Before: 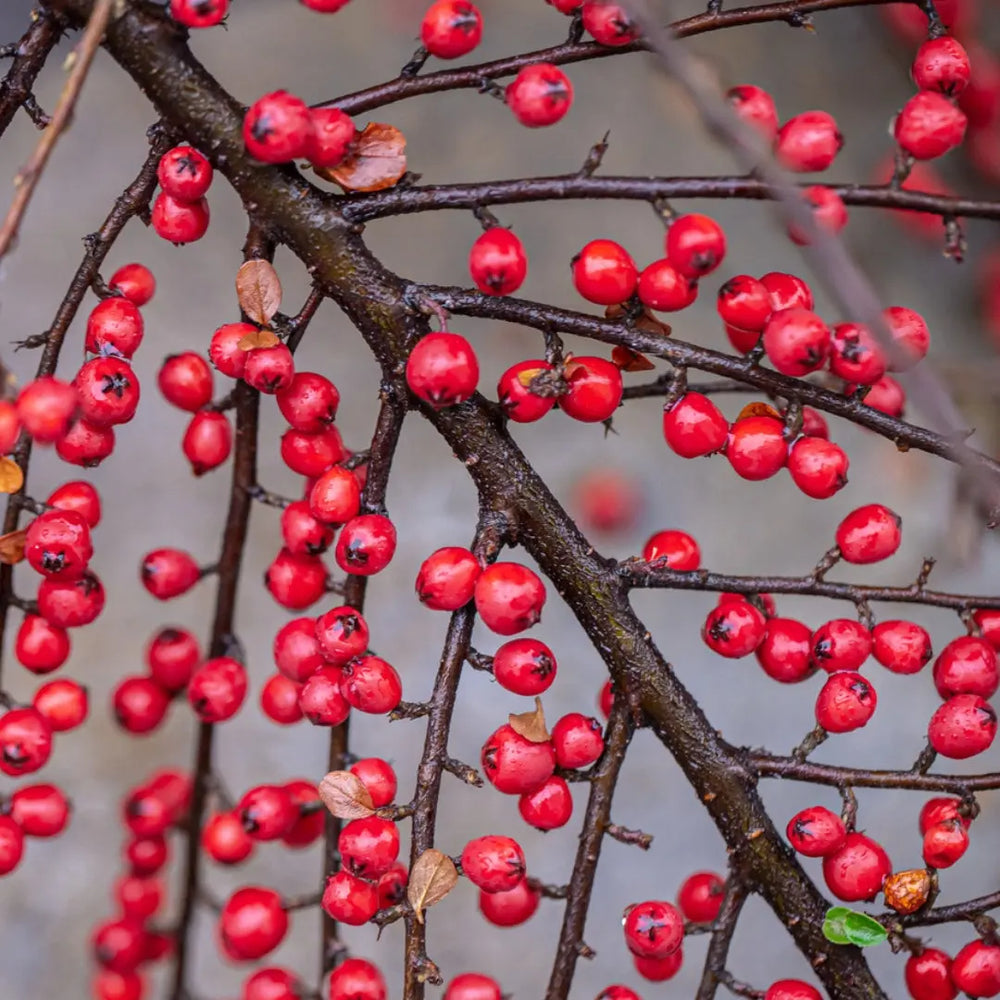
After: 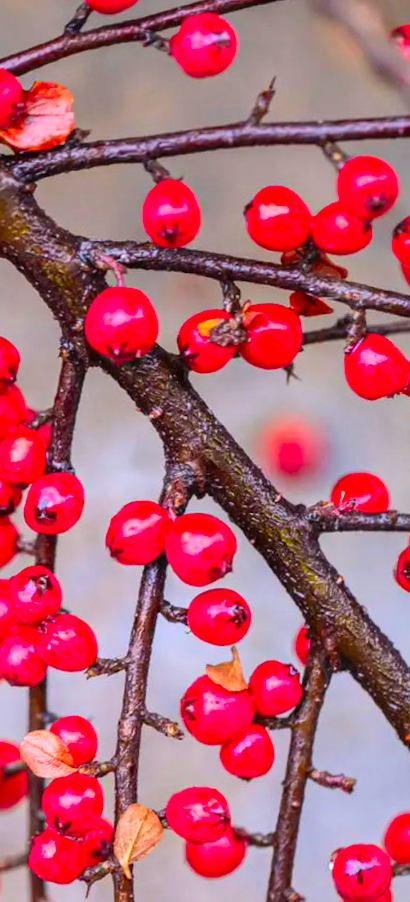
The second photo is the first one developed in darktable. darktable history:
rotate and perspective: rotation -3°, crop left 0.031, crop right 0.968, crop top 0.07, crop bottom 0.93
contrast brightness saturation: contrast 0.2, brightness 0.2, saturation 0.8
crop: left 31.229%, right 27.105%
